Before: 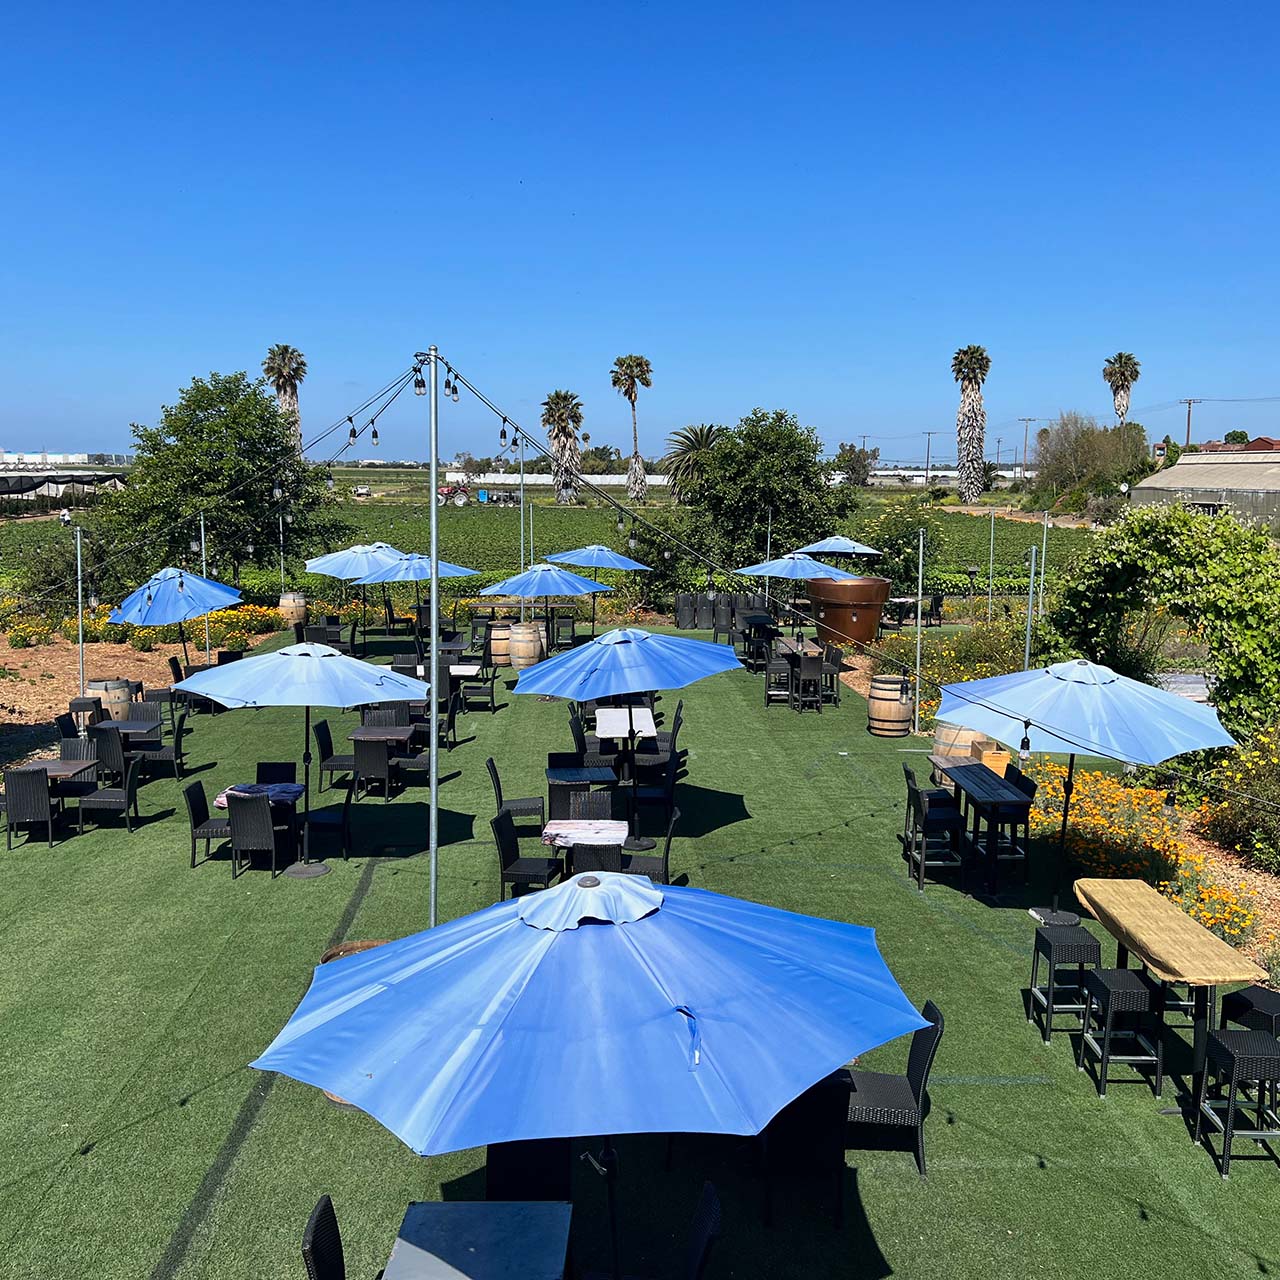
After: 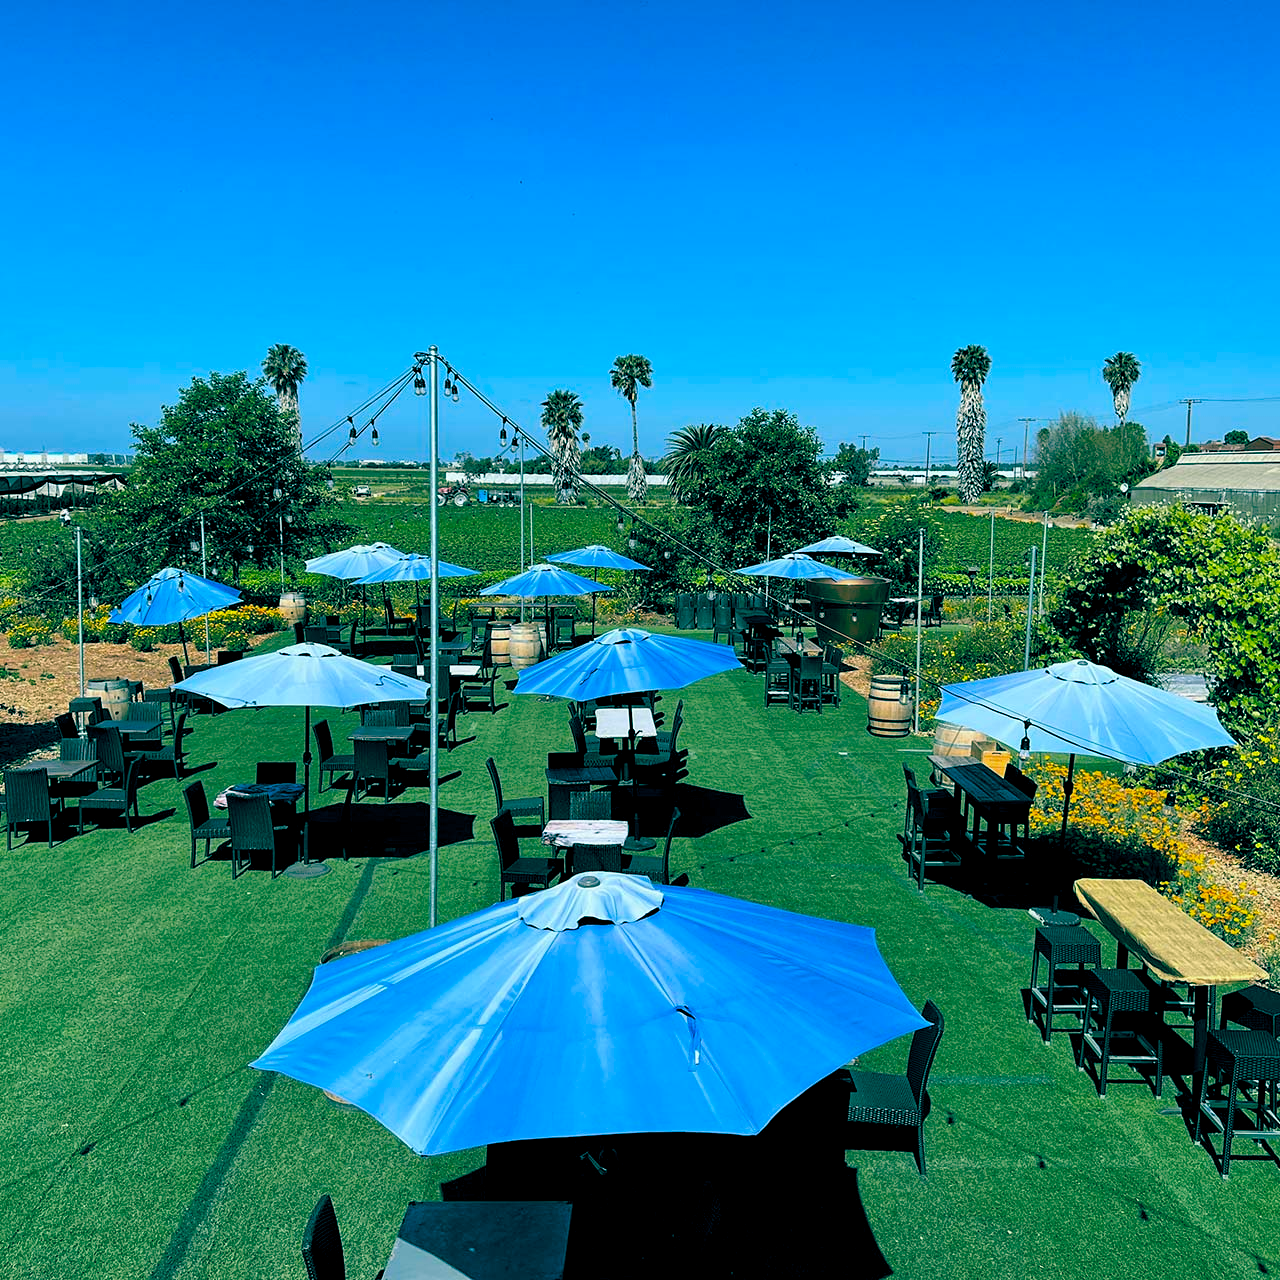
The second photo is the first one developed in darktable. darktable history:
color balance rgb: global offset › luminance -0.523%, global offset › chroma 0.909%, global offset › hue 174.12°, perceptual saturation grading › global saturation 30.208%
